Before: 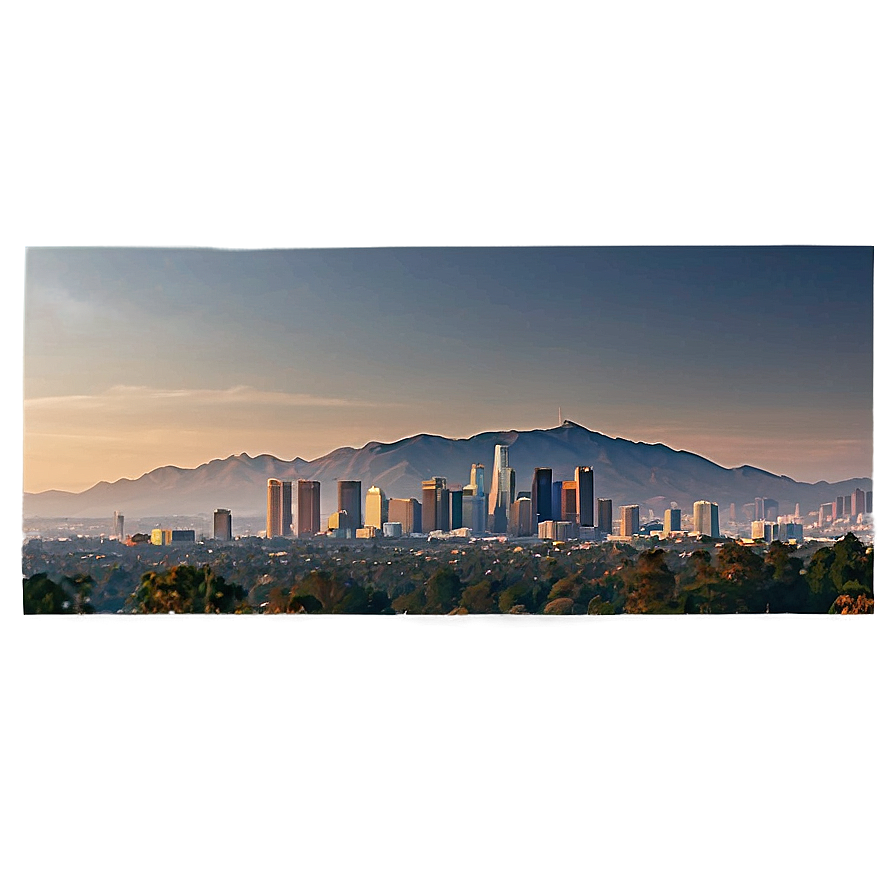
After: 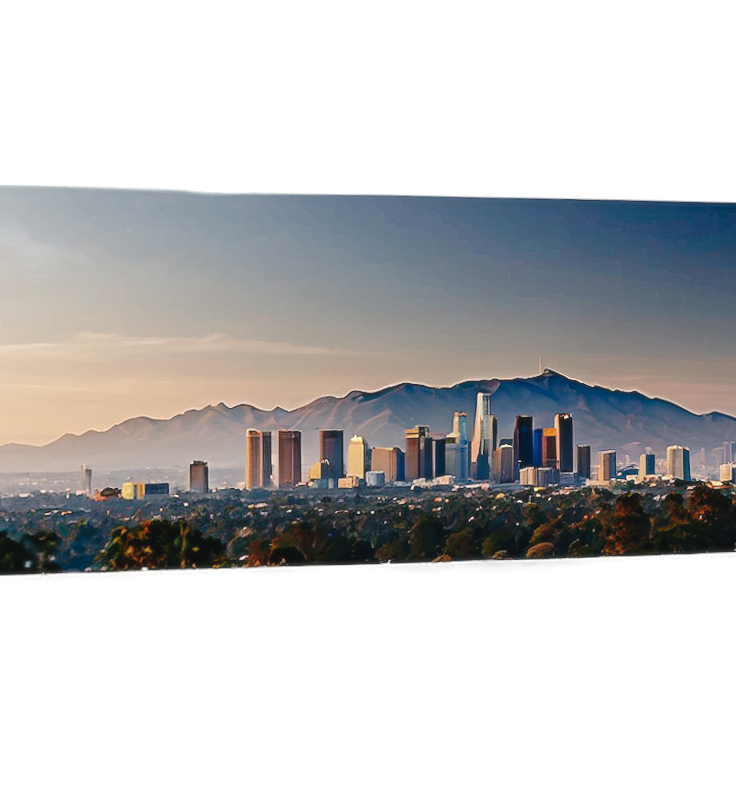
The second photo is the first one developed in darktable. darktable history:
tone curve: curves: ch0 [(0, 0) (0.003, 0.041) (0.011, 0.042) (0.025, 0.041) (0.044, 0.043) (0.069, 0.048) (0.1, 0.059) (0.136, 0.079) (0.177, 0.107) (0.224, 0.152) (0.277, 0.235) (0.335, 0.331) (0.399, 0.427) (0.468, 0.512) (0.543, 0.595) (0.623, 0.668) (0.709, 0.736) (0.801, 0.813) (0.898, 0.891) (1, 1)], preserve colors none
rotate and perspective: rotation 0.679°, lens shift (horizontal) 0.136, crop left 0.009, crop right 0.991, crop top 0.078, crop bottom 0.95
crop and rotate: angle 1°, left 4.281%, top 0.642%, right 11.383%, bottom 2.486%
soften: size 10%, saturation 50%, brightness 0.2 EV, mix 10%
